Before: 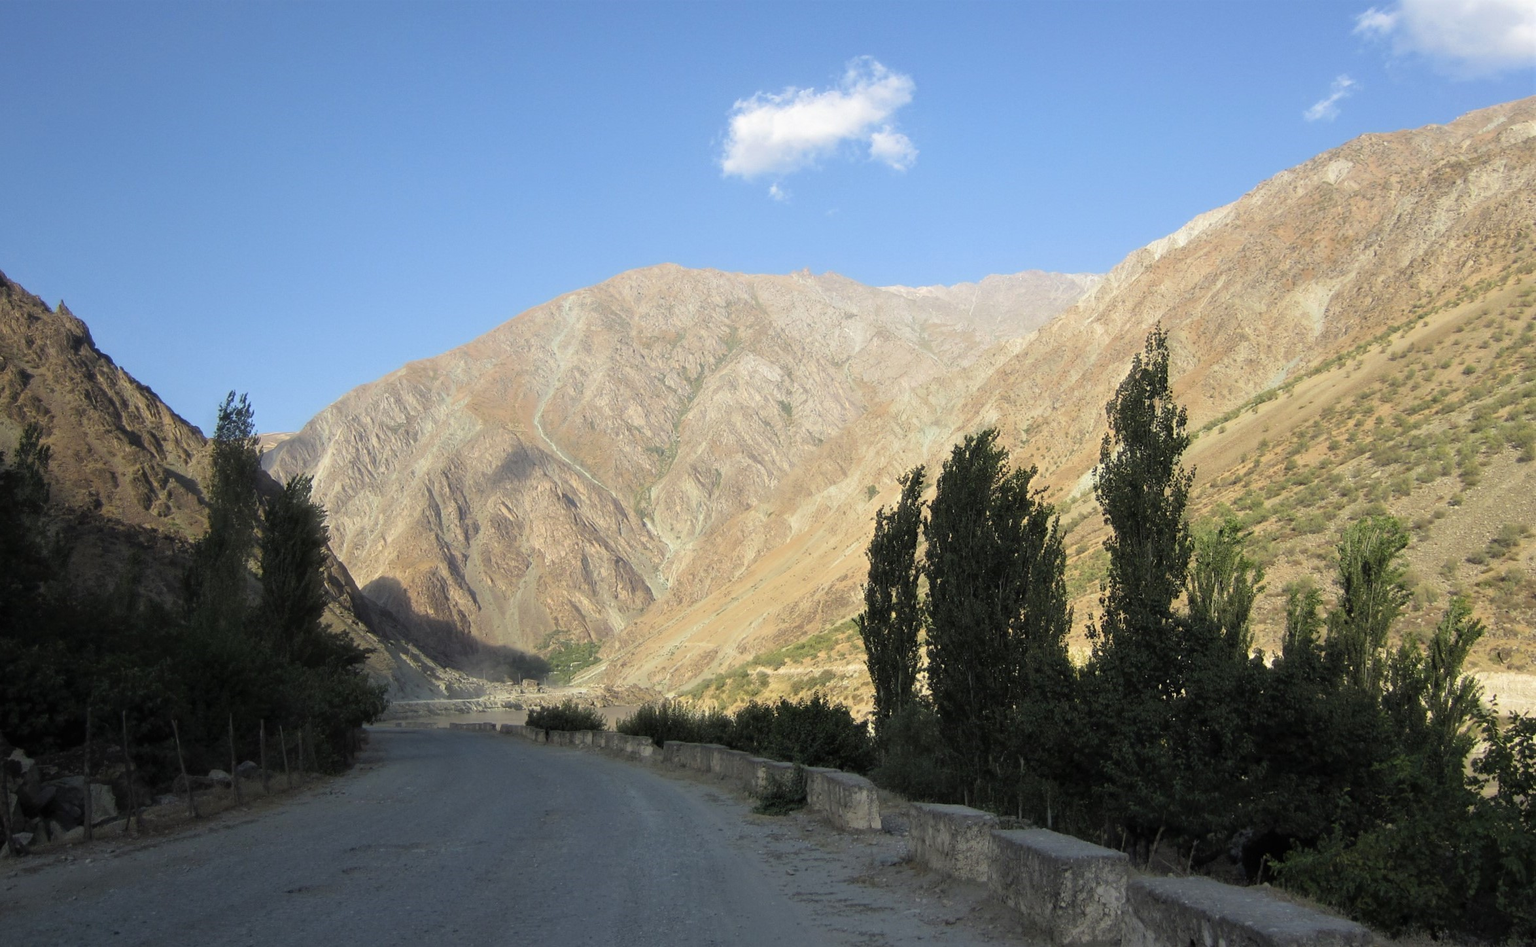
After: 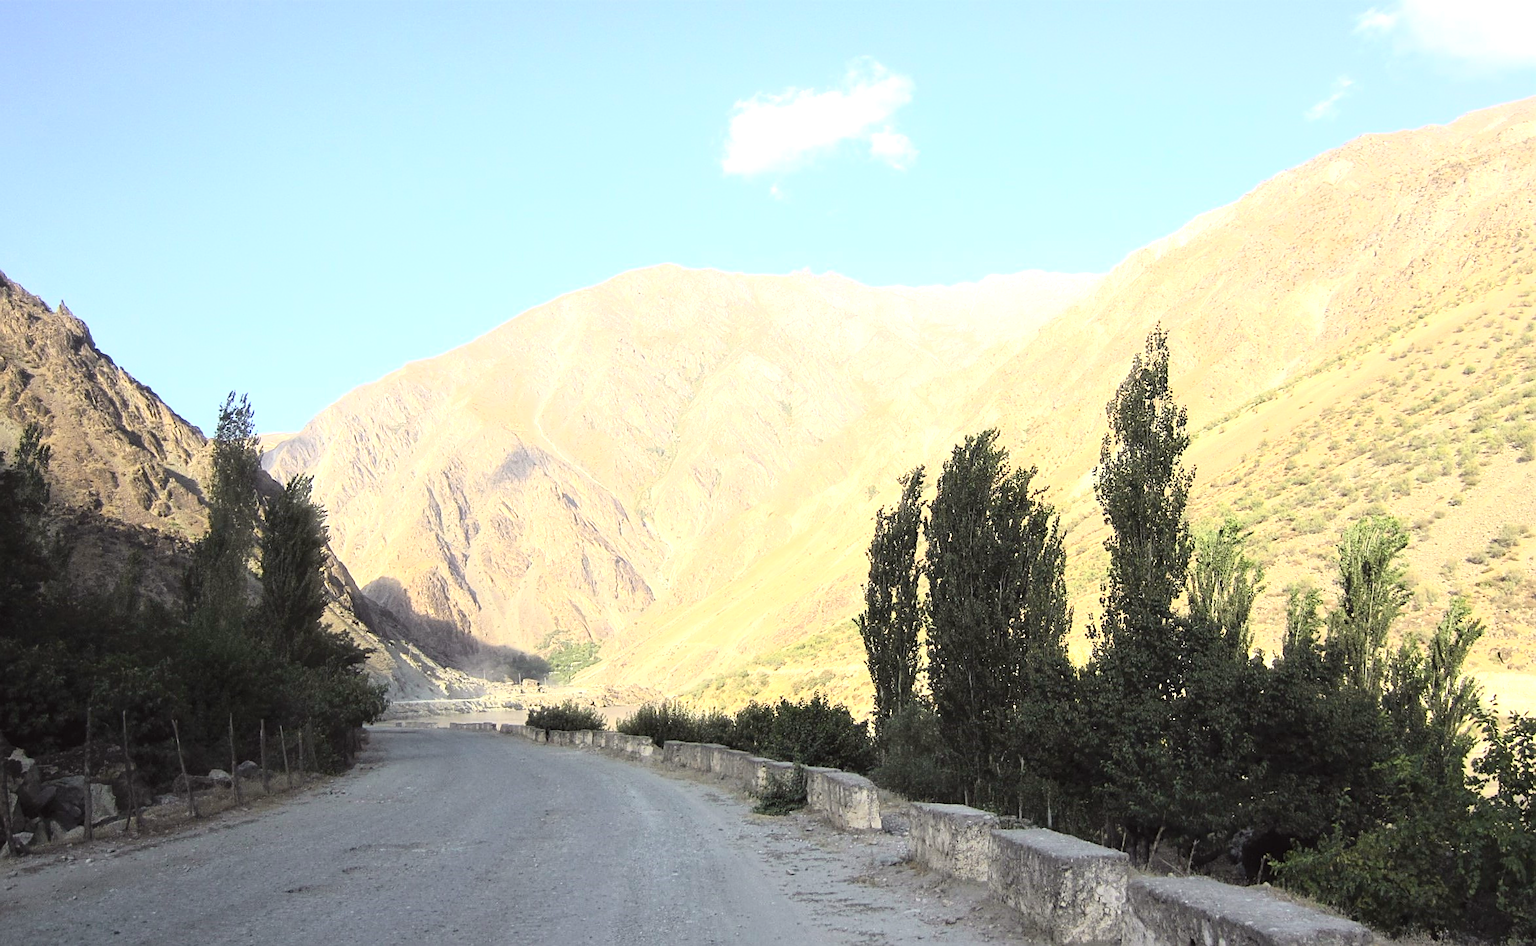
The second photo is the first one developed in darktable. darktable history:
exposure: exposure 1 EV, compensate highlight preservation false
tone curve: curves: ch0 [(0.003, 0.029) (0.202, 0.232) (0.46, 0.56) (0.611, 0.739) (0.843, 0.941) (1, 0.99)]; ch1 [(0, 0) (0.35, 0.356) (0.45, 0.453) (0.508, 0.515) (0.617, 0.601) (1, 1)]; ch2 [(0, 0) (0.456, 0.469) (0.5, 0.5) (0.556, 0.566) (0.635, 0.642) (1, 1)], color space Lab, independent channels, preserve colors none
sharpen: on, module defaults
